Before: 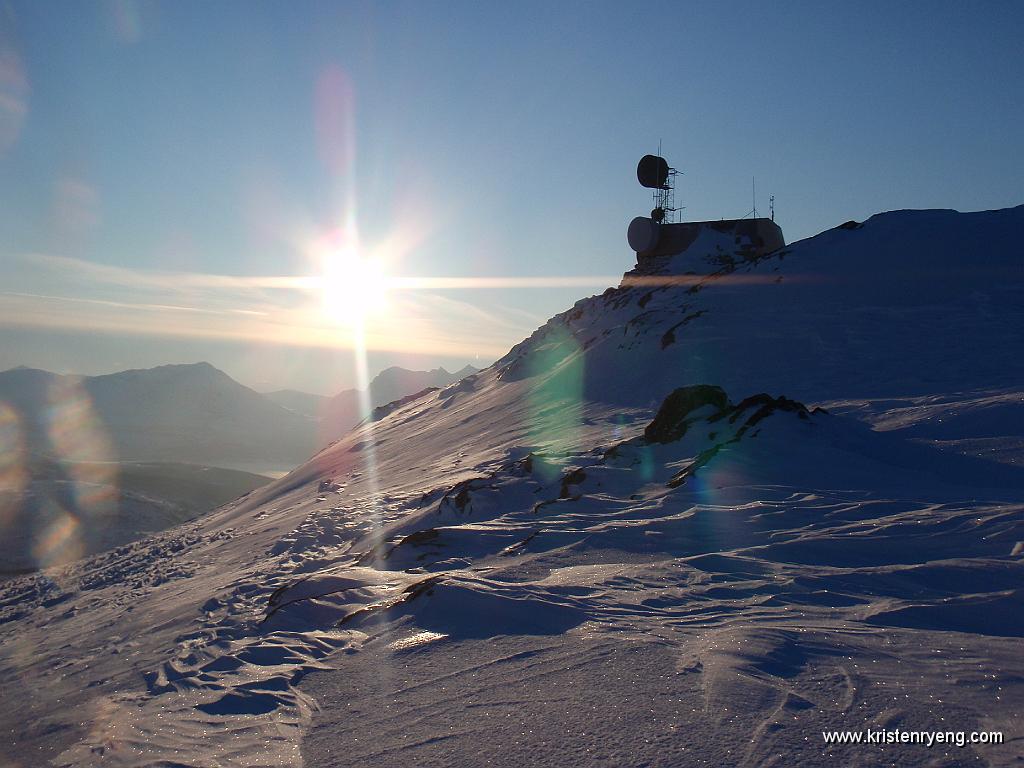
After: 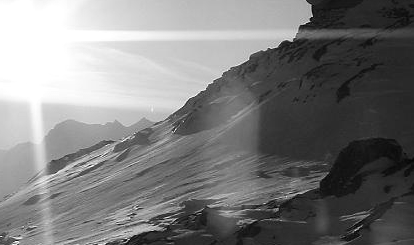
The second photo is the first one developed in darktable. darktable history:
white balance: red 1.05, blue 1.072
monochrome: on, module defaults
crop: left 31.751%, top 32.172%, right 27.8%, bottom 35.83%
